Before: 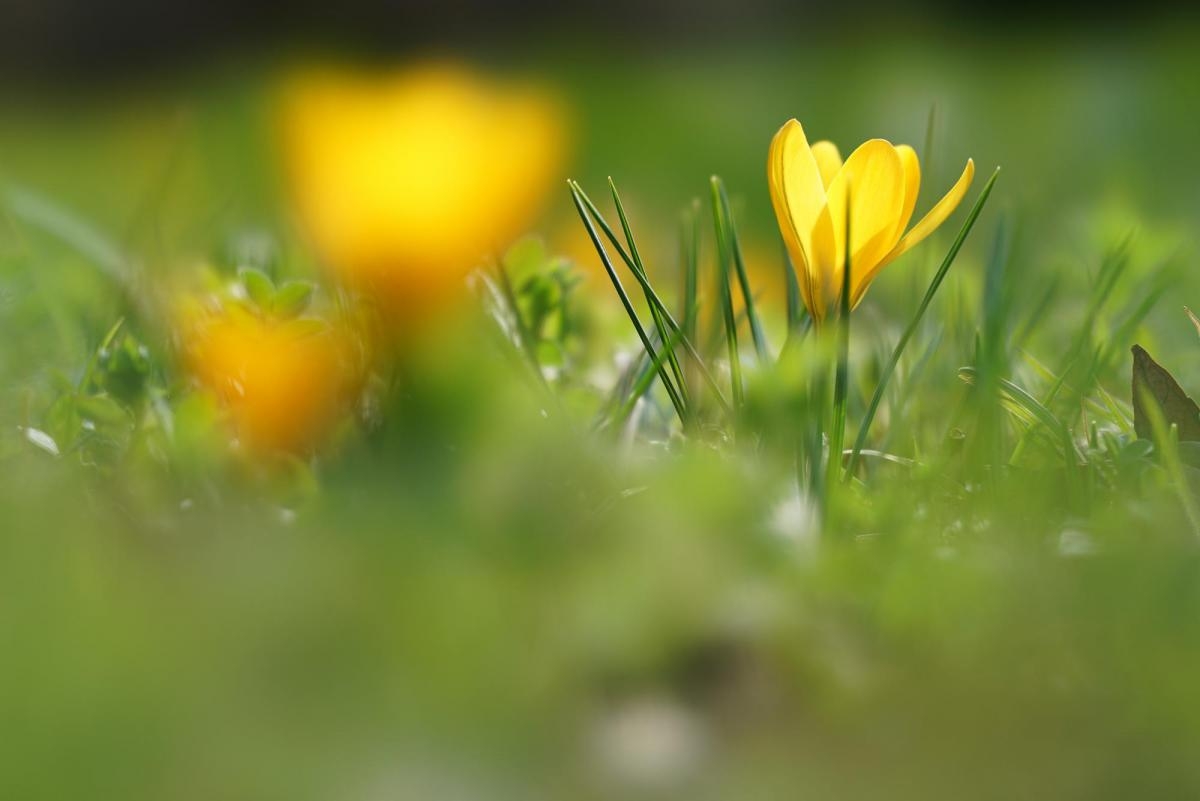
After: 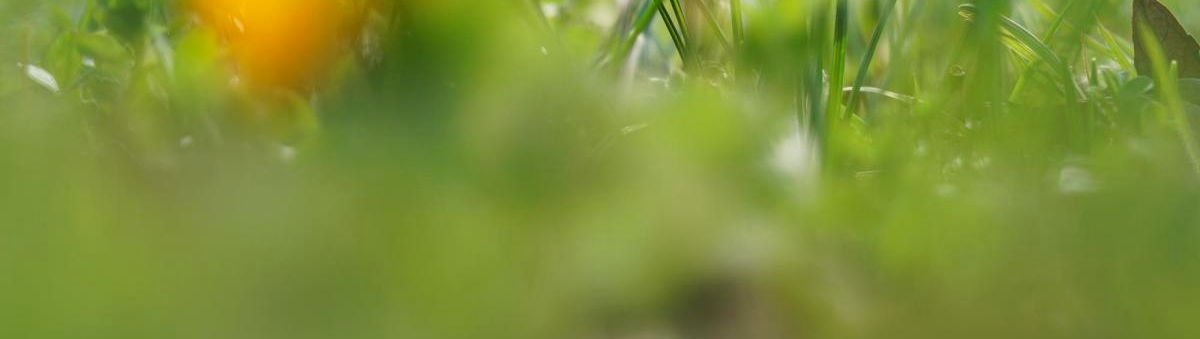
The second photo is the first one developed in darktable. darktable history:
crop: top 45.438%, bottom 12.219%
local contrast: on, module defaults
contrast brightness saturation: contrast -0.097, brightness 0.047, saturation 0.075
